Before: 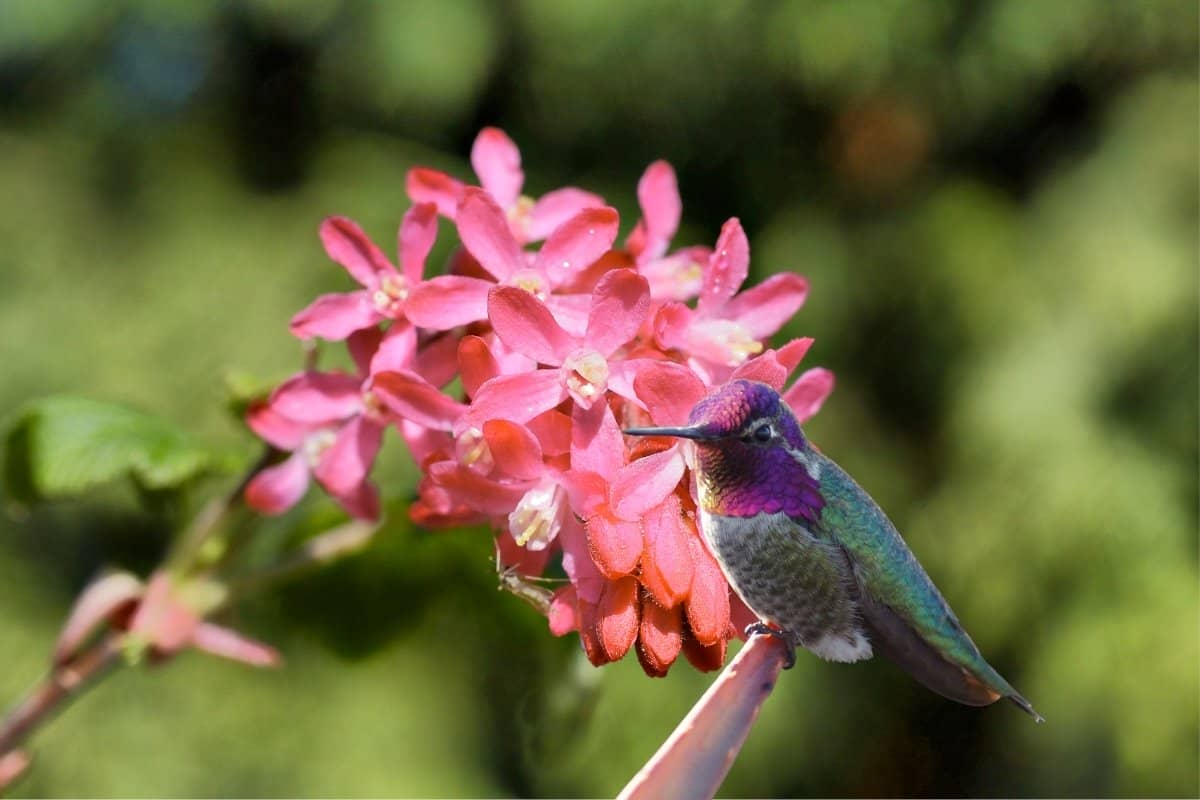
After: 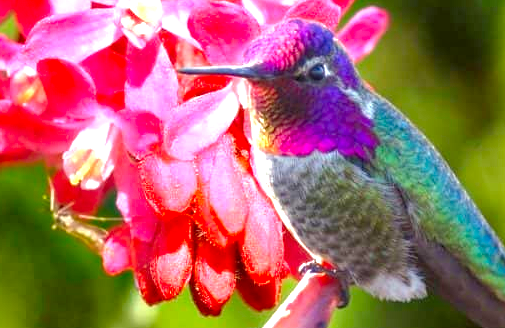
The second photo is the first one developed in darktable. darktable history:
exposure: black level correction 0, exposure 1.3 EV, compensate highlight preservation false
tone equalizer: -8 EV 0.25 EV, -7 EV 0.417 EV, -6 EV 0.417 EV, -5 EV 0.25 EV, -3 EV -0.25 EV, -2 EV -0.417 EV, -1 EV -0.417 EV, +0 EV -0.25 EV, edges refinement/feathering 500, mask exposure compensation -1.57 EV, preserve details guided filter
contrast brightness saturation: saturation 0.5
local contrast: on, module defaults
crop: left 37.221%, top 45.169%, right 20.63%, bottom 13.777%
